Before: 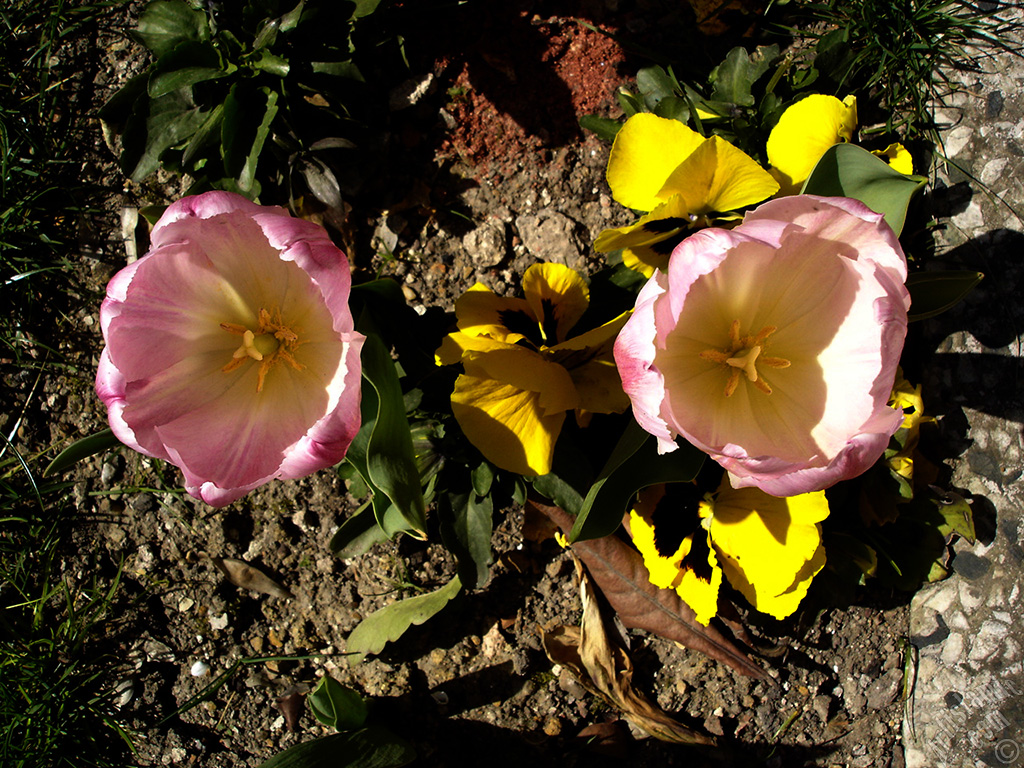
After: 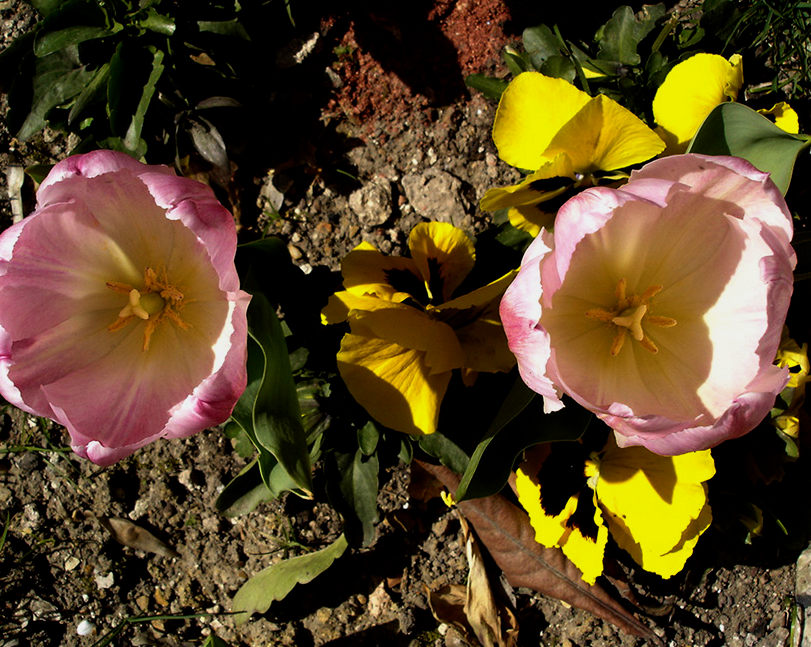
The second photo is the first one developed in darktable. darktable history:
exposure: black level correction 0.001, exposure -0.2 EV, compensate highlight preservation false
crop: left 11.225%, top 5.381%, right 9.565%, bottom 10.314%
